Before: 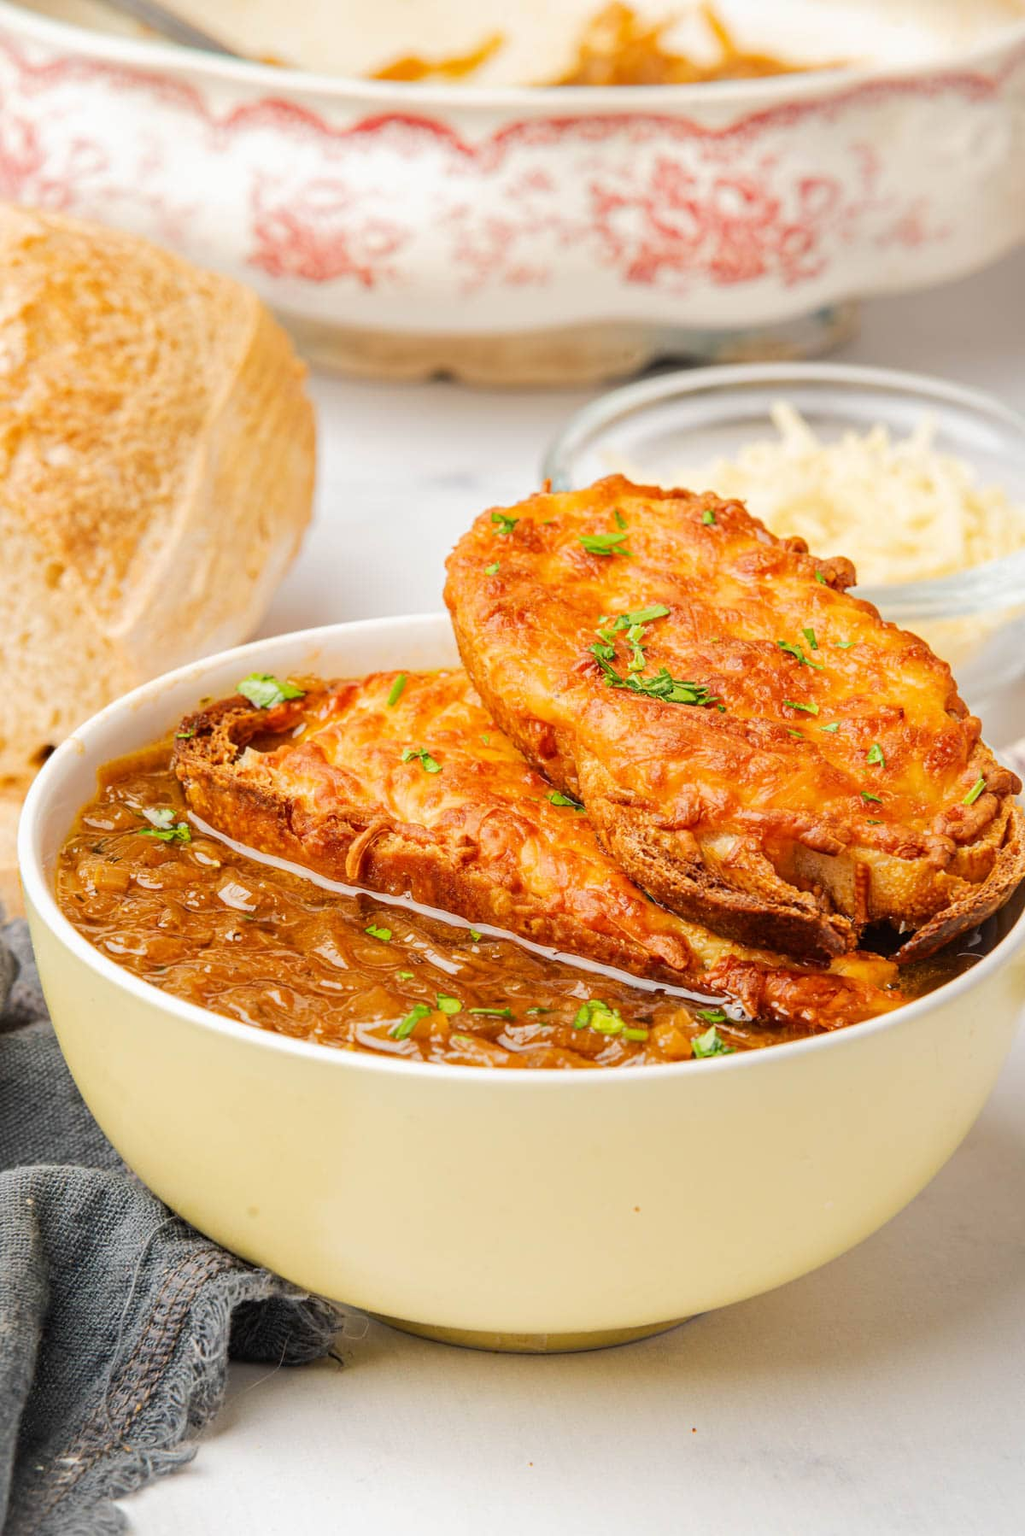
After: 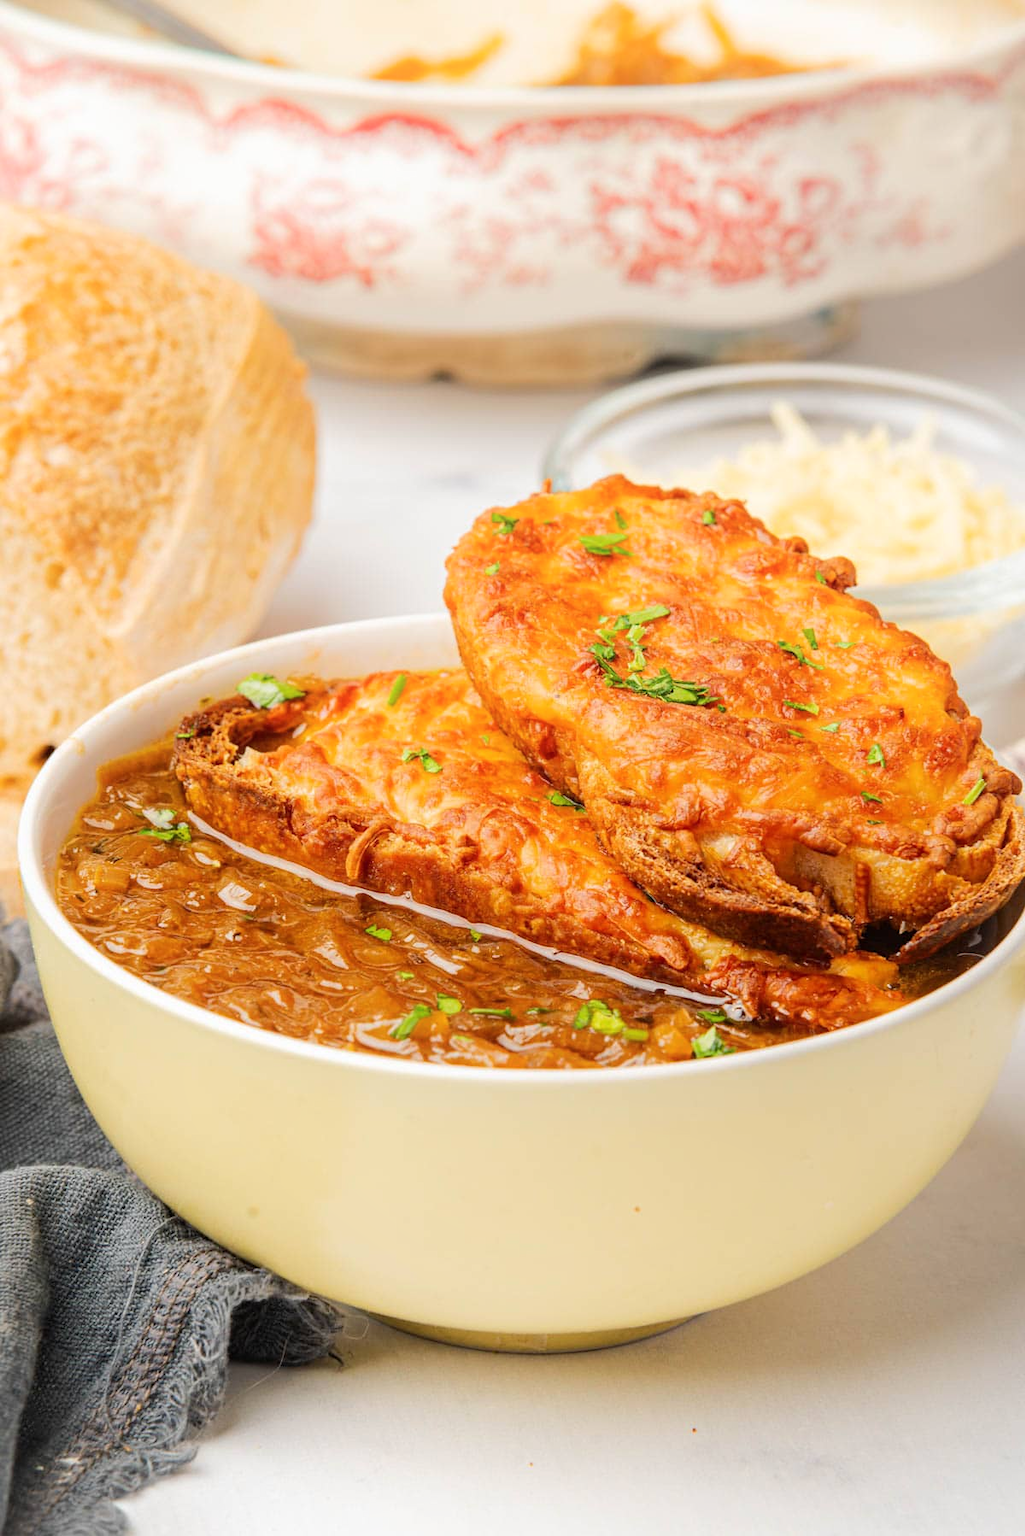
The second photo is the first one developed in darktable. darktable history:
shadows and highlights: shadows -71.2, highlights 34.31, soften with gaussian
